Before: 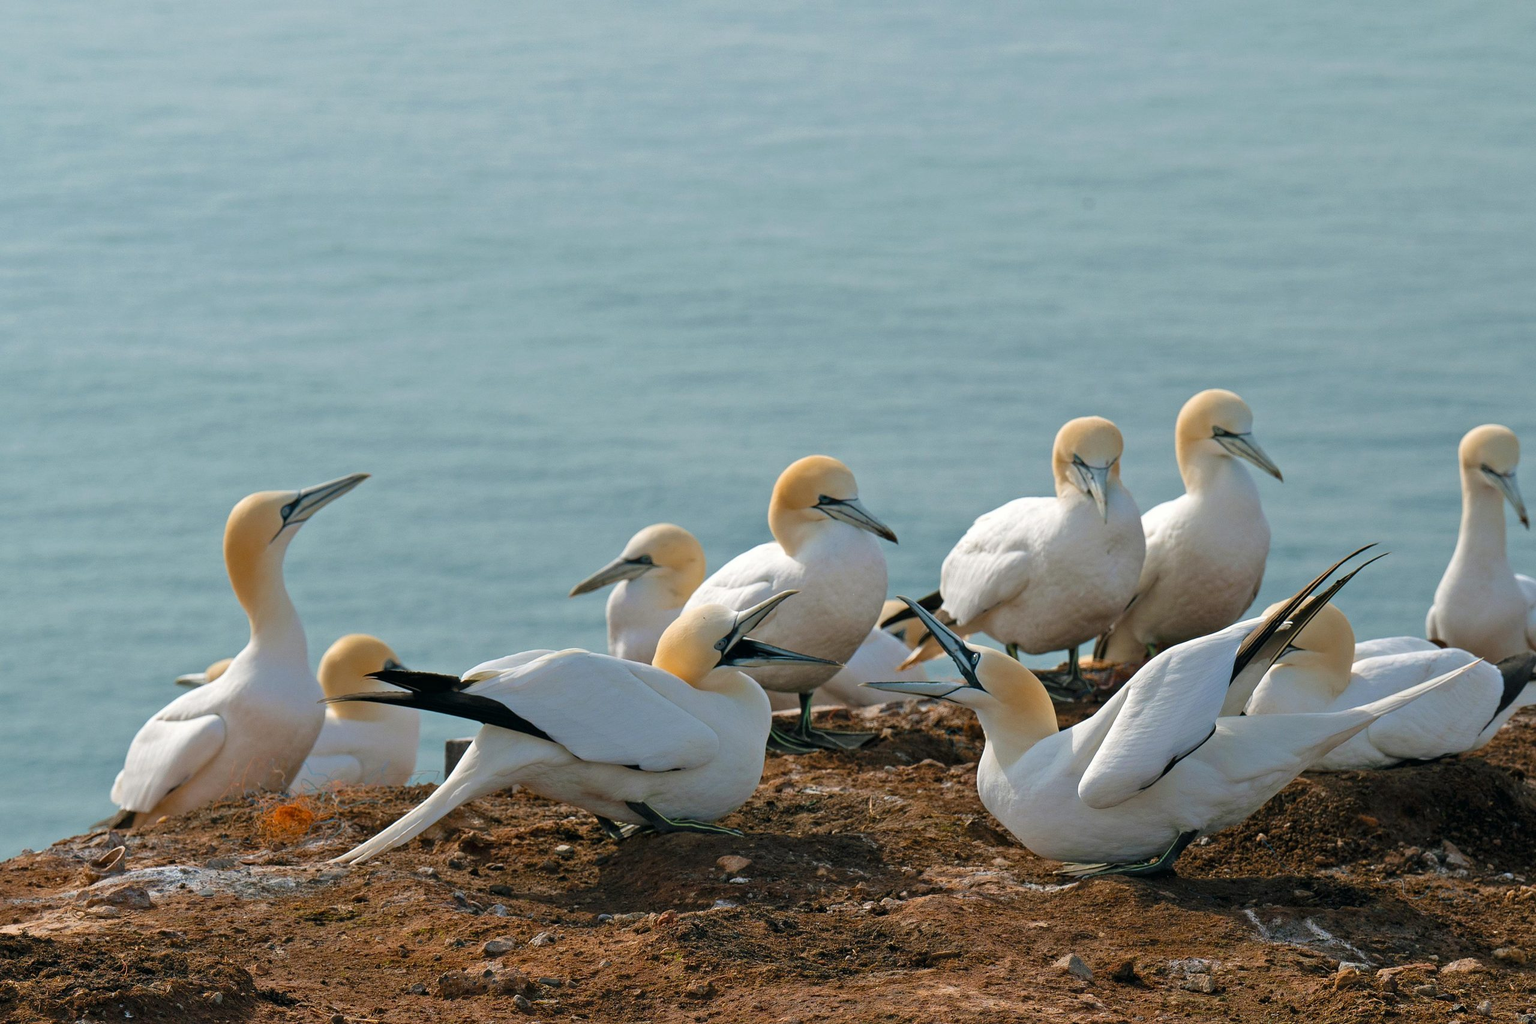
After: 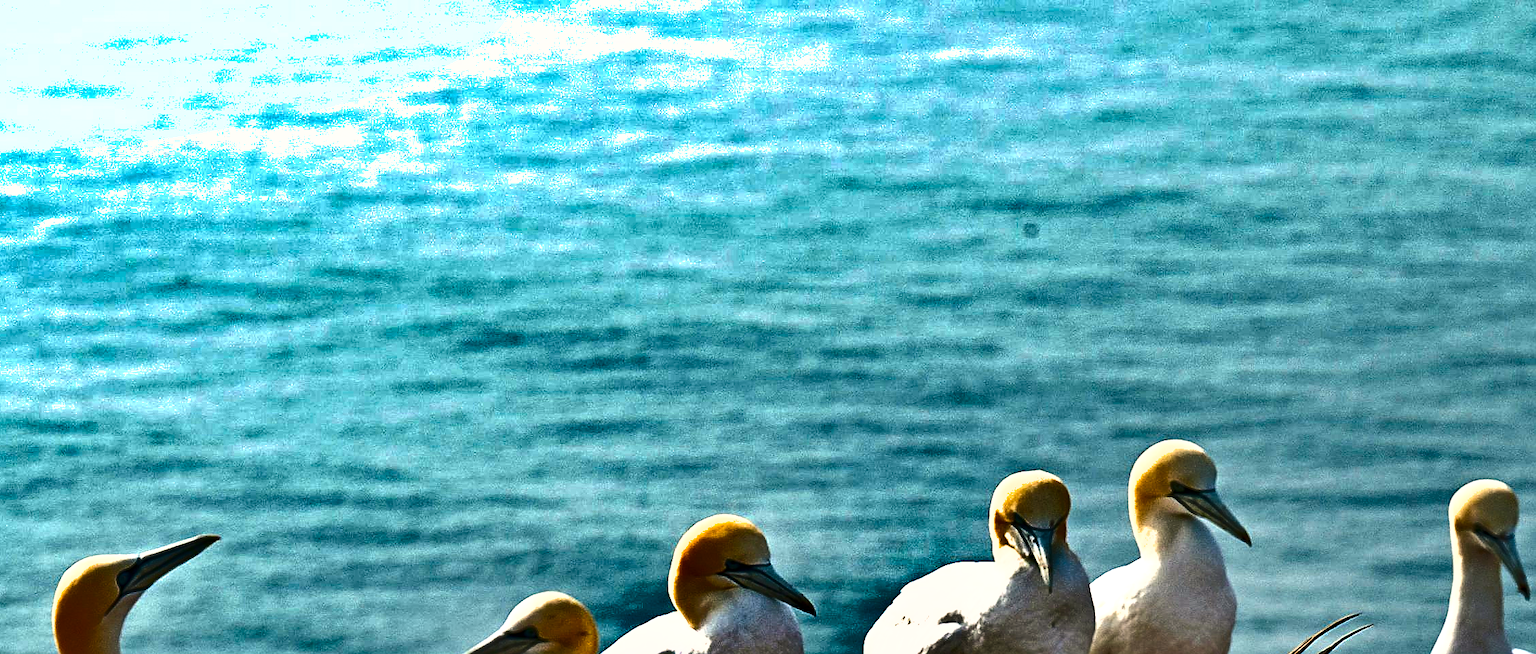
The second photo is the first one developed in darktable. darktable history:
exposure: black level correction 0, exposure 0.693 EV, compensate highlight preservation false
crop and rotate: left 11.555%, bottom 43.488%
haze removal: compatibility mode true, adaptive false
shadows and highlights: shadows 18.95, highlights -83.94, soften with gaussian
color correction: highlights a* 3.63, highlights b* 5.11
tone equalizer: -8 EV -0.746 EV, -7 EV -0.724 EV, -6 EV -0.607 EV, -5 EV -0.414 EV, -3 EV 0.383 EV, -2 EV 0.6 EV, -1 EV 0.674 EV, +0 EV 0.75 EV, edges refinement/feathering 500, mask exposure compensation -1.57 EV, preserve details no
sharpen: on, module defaults
